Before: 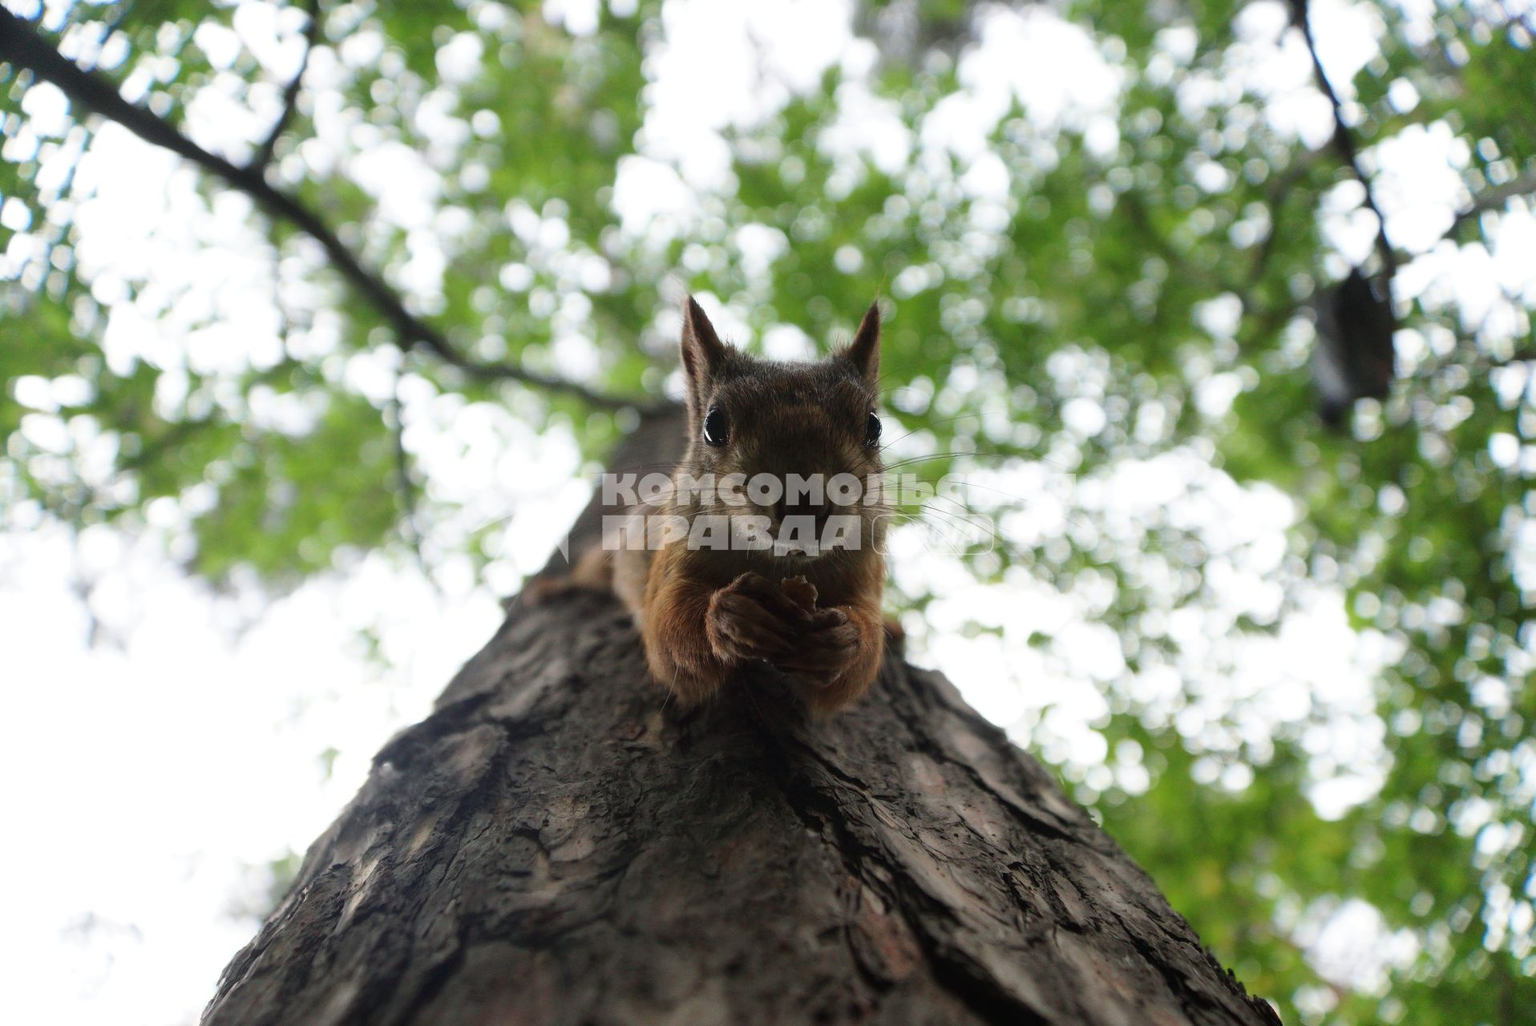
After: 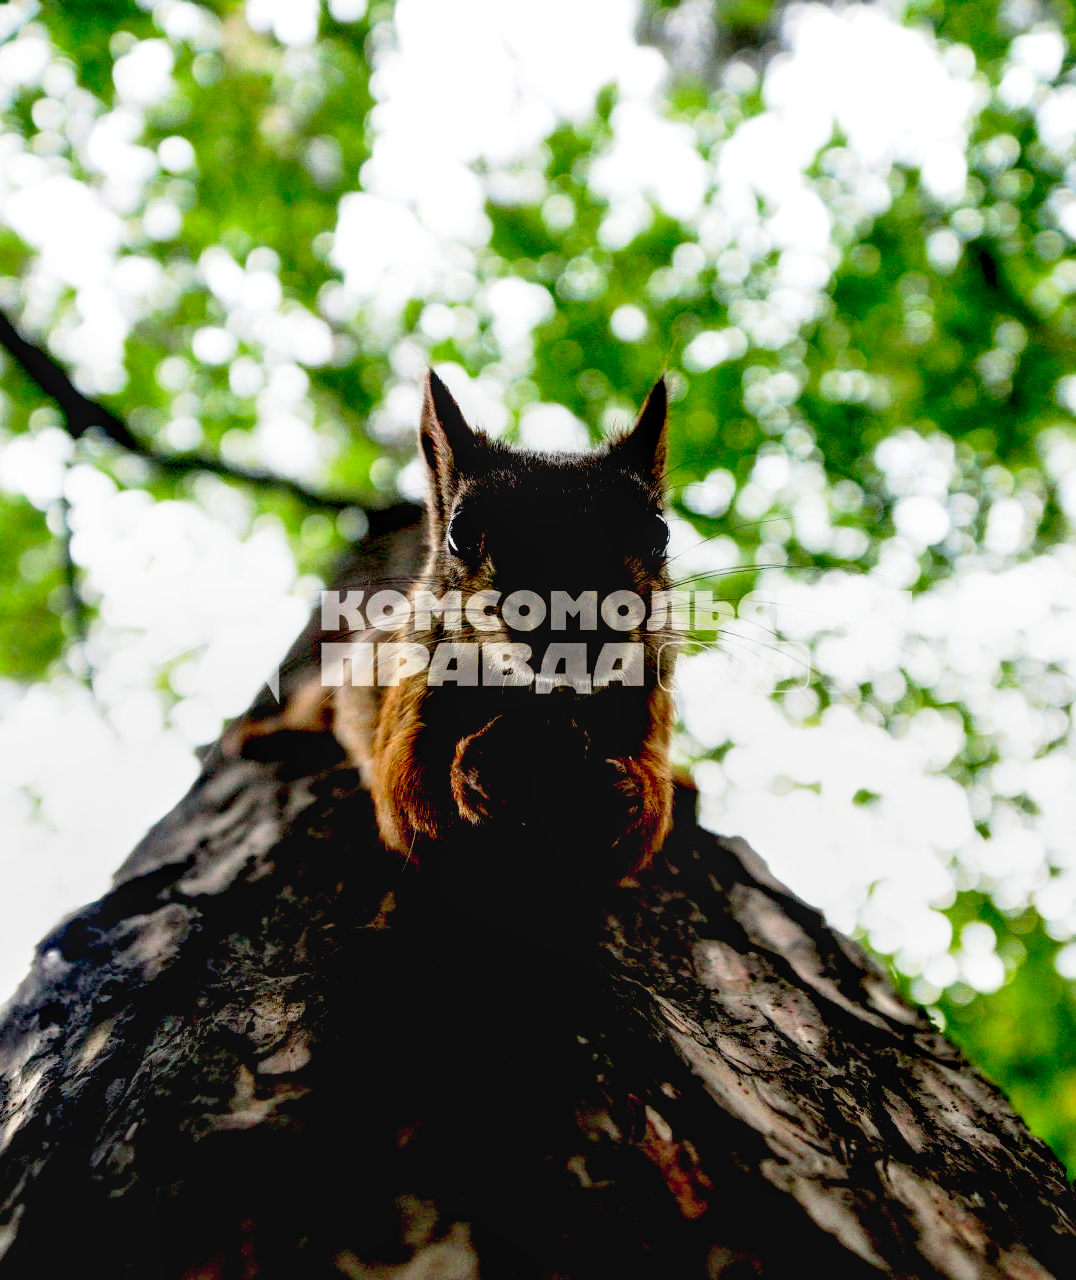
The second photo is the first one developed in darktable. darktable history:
levels: levels [0, 0.499, 1]
exposure: black level correction 0.057, compensate exposure bias true, compensate highlight preservation false
crop and rotate: left 22.475%, right 21.348%
local contrast: on, module defaults
base curve: curves: ch0 [(0, 0) (0.005, 0.002) (0.193, 0.295) (0.399, 0.664) (0.75, 0.928) (1, 1)], preserve colors none
